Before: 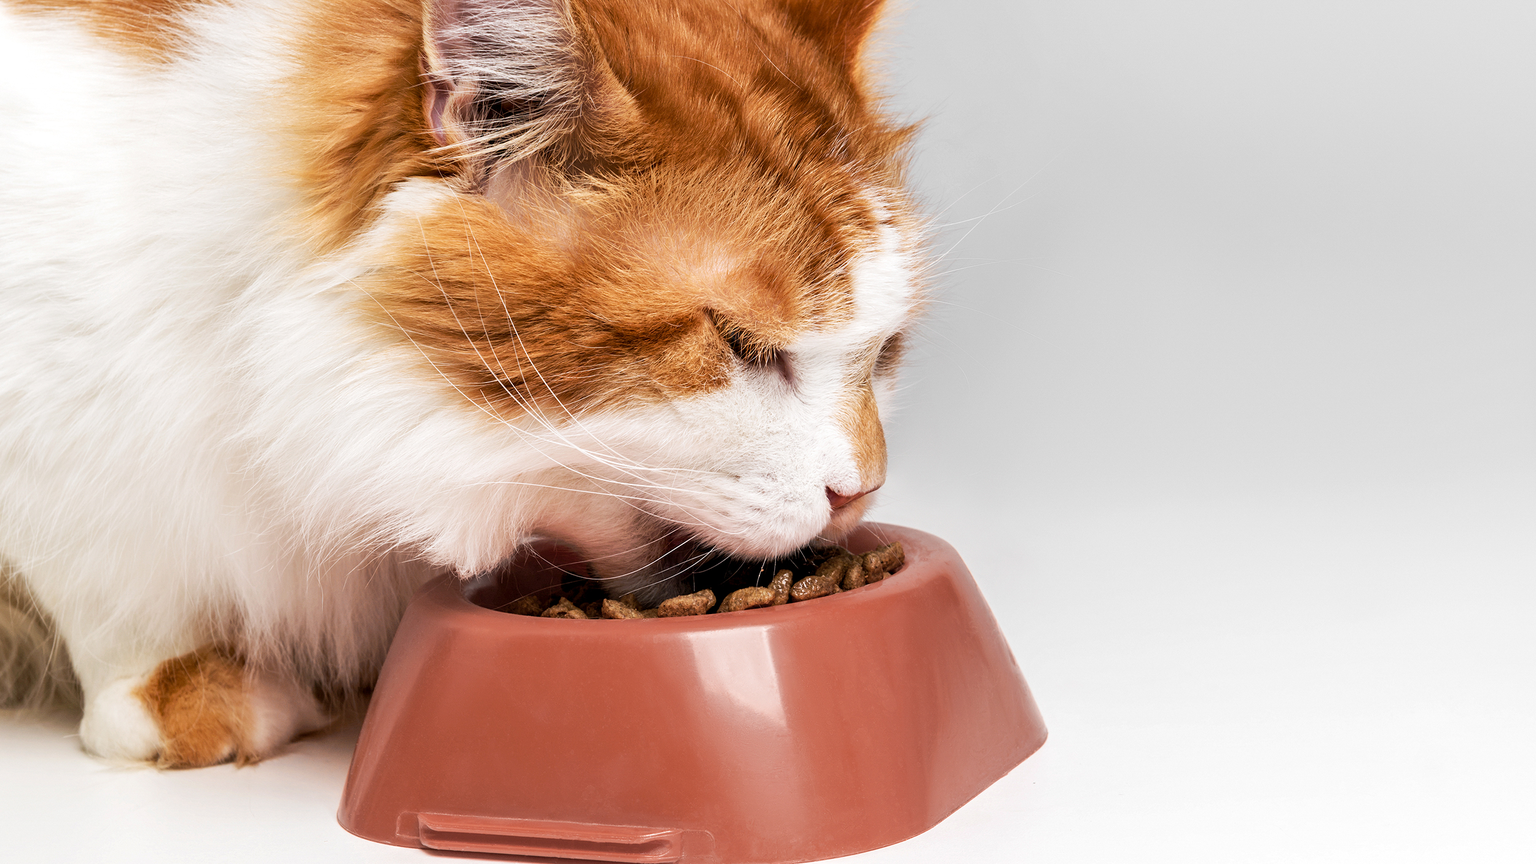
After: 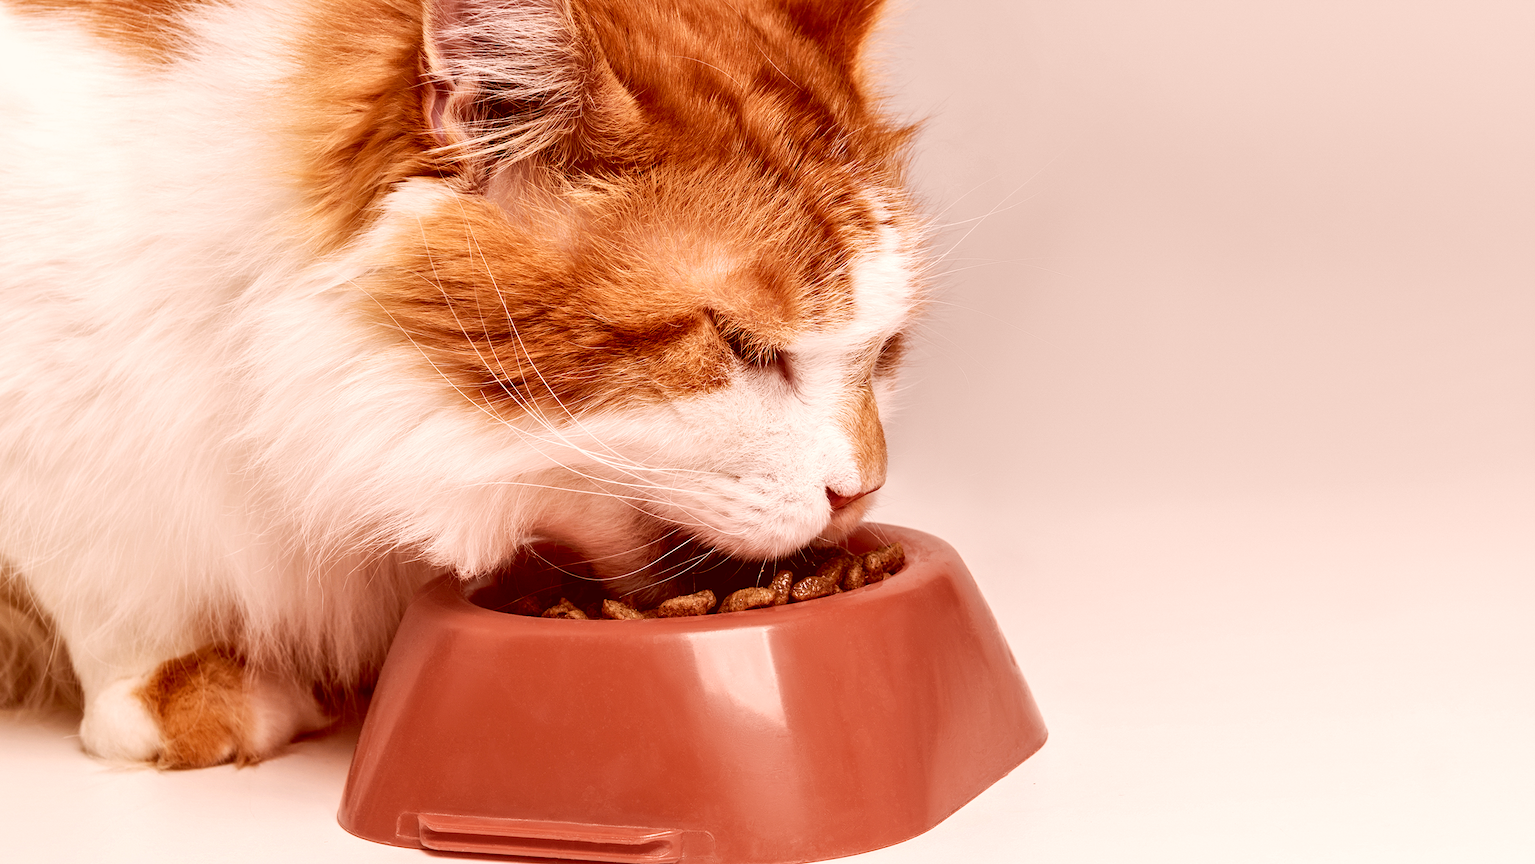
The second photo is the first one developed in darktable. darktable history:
local contrast: mode bilateral grid, contrast 19, coarseness 51, detail 119%, midtone range 0.2
color correction: highlights a* 9.1, highlights b* 8.68, shadows a* 39.72, shadows b* 39.62, saturation 0.794
